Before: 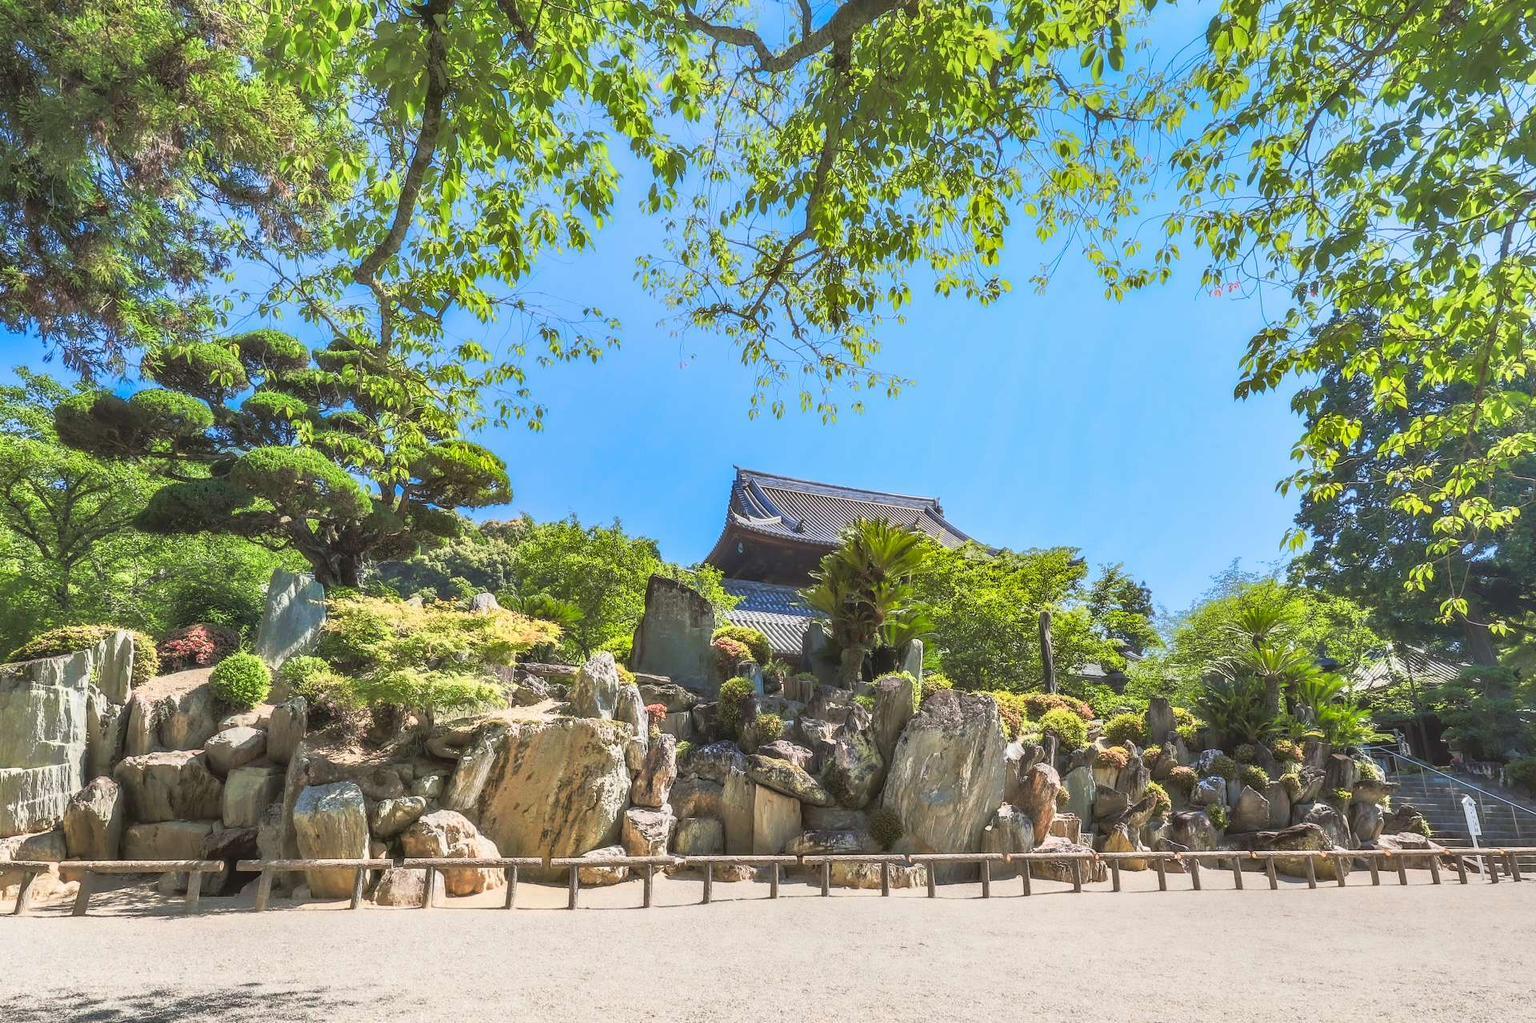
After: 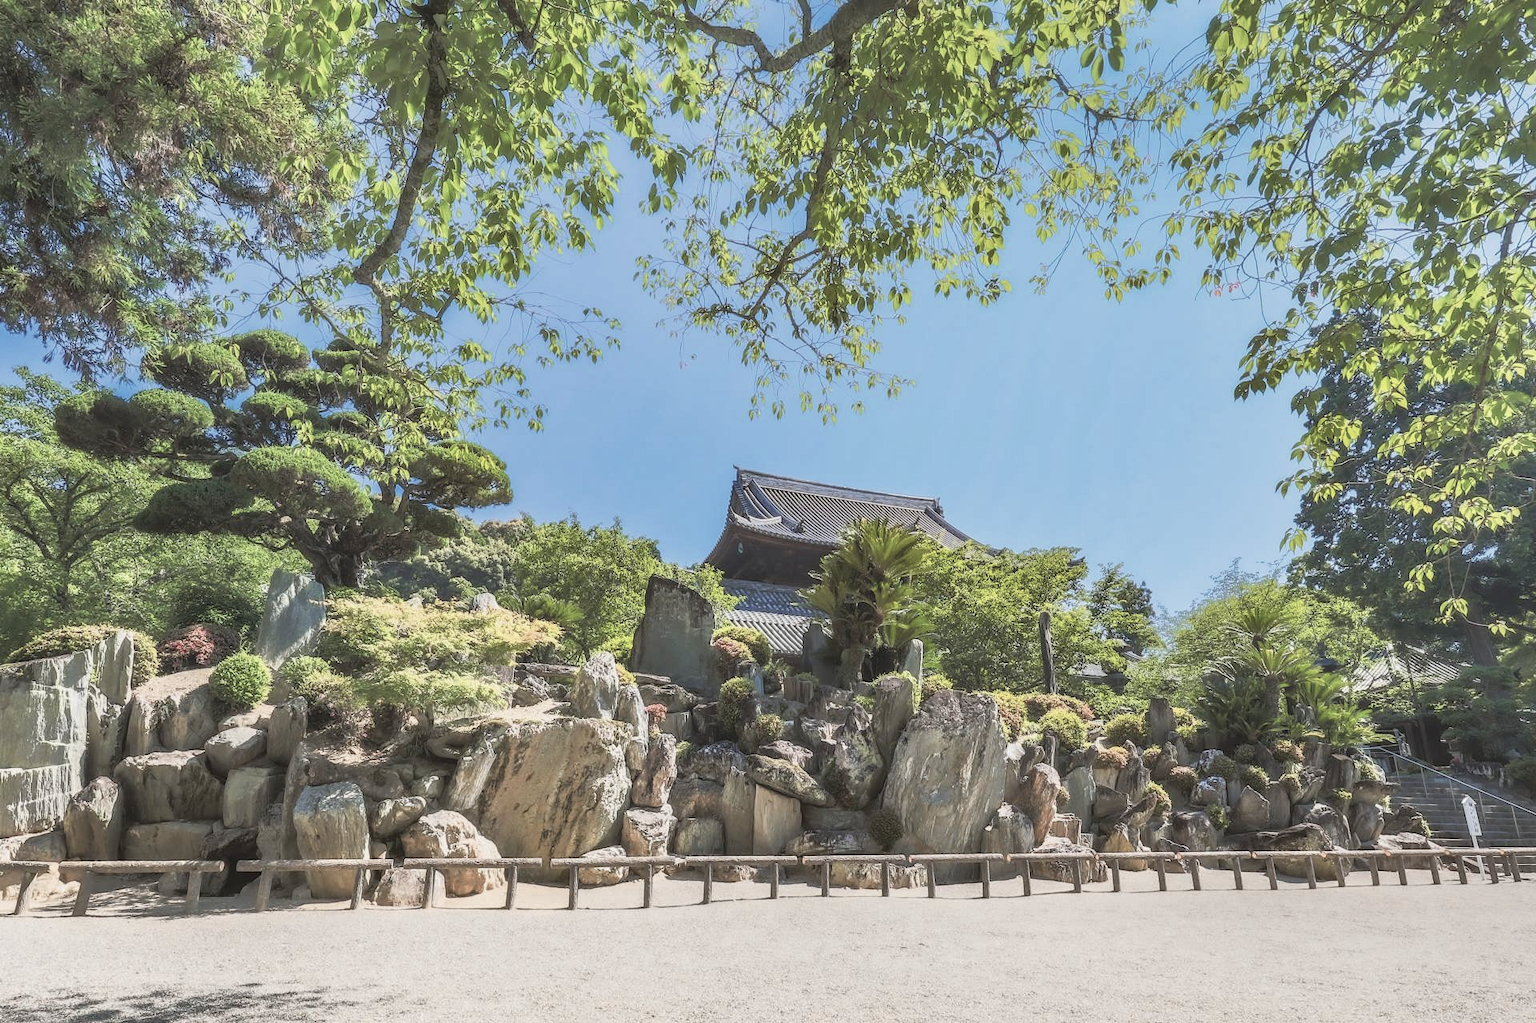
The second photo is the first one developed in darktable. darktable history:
contrast brightness saturation: contrast -0.05, saturation -0.41
bloom: size 9%, threshold 100%, strength 7%
